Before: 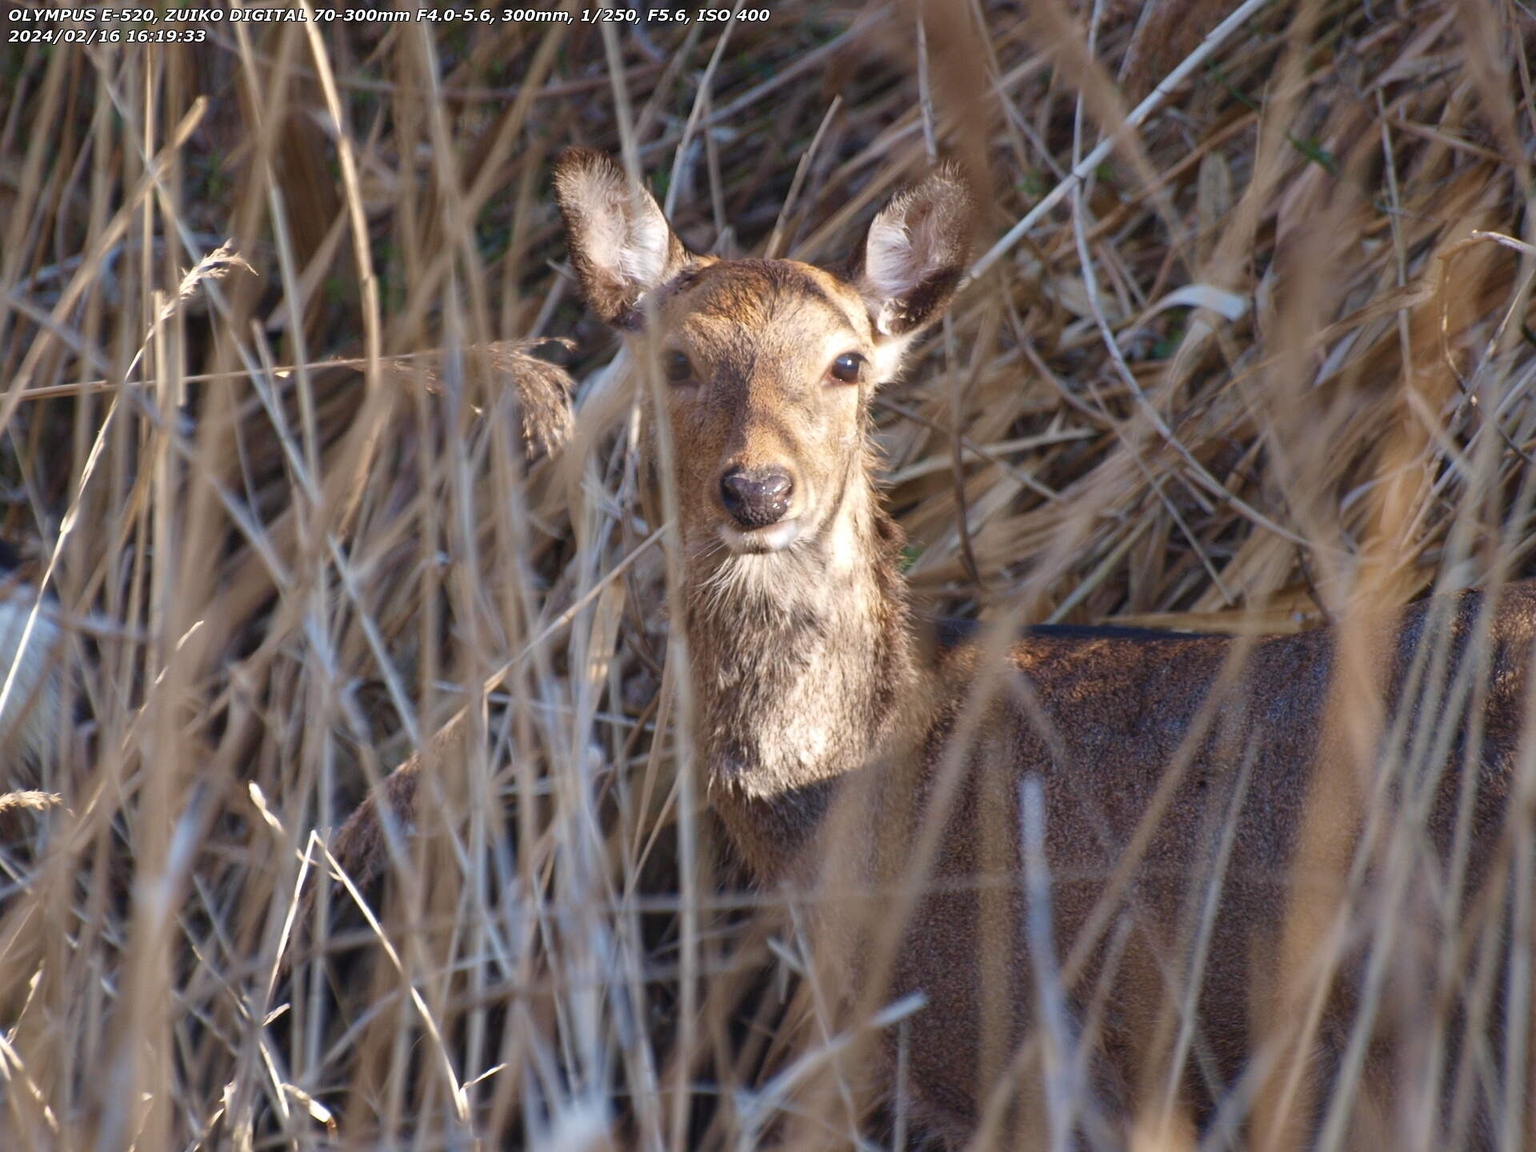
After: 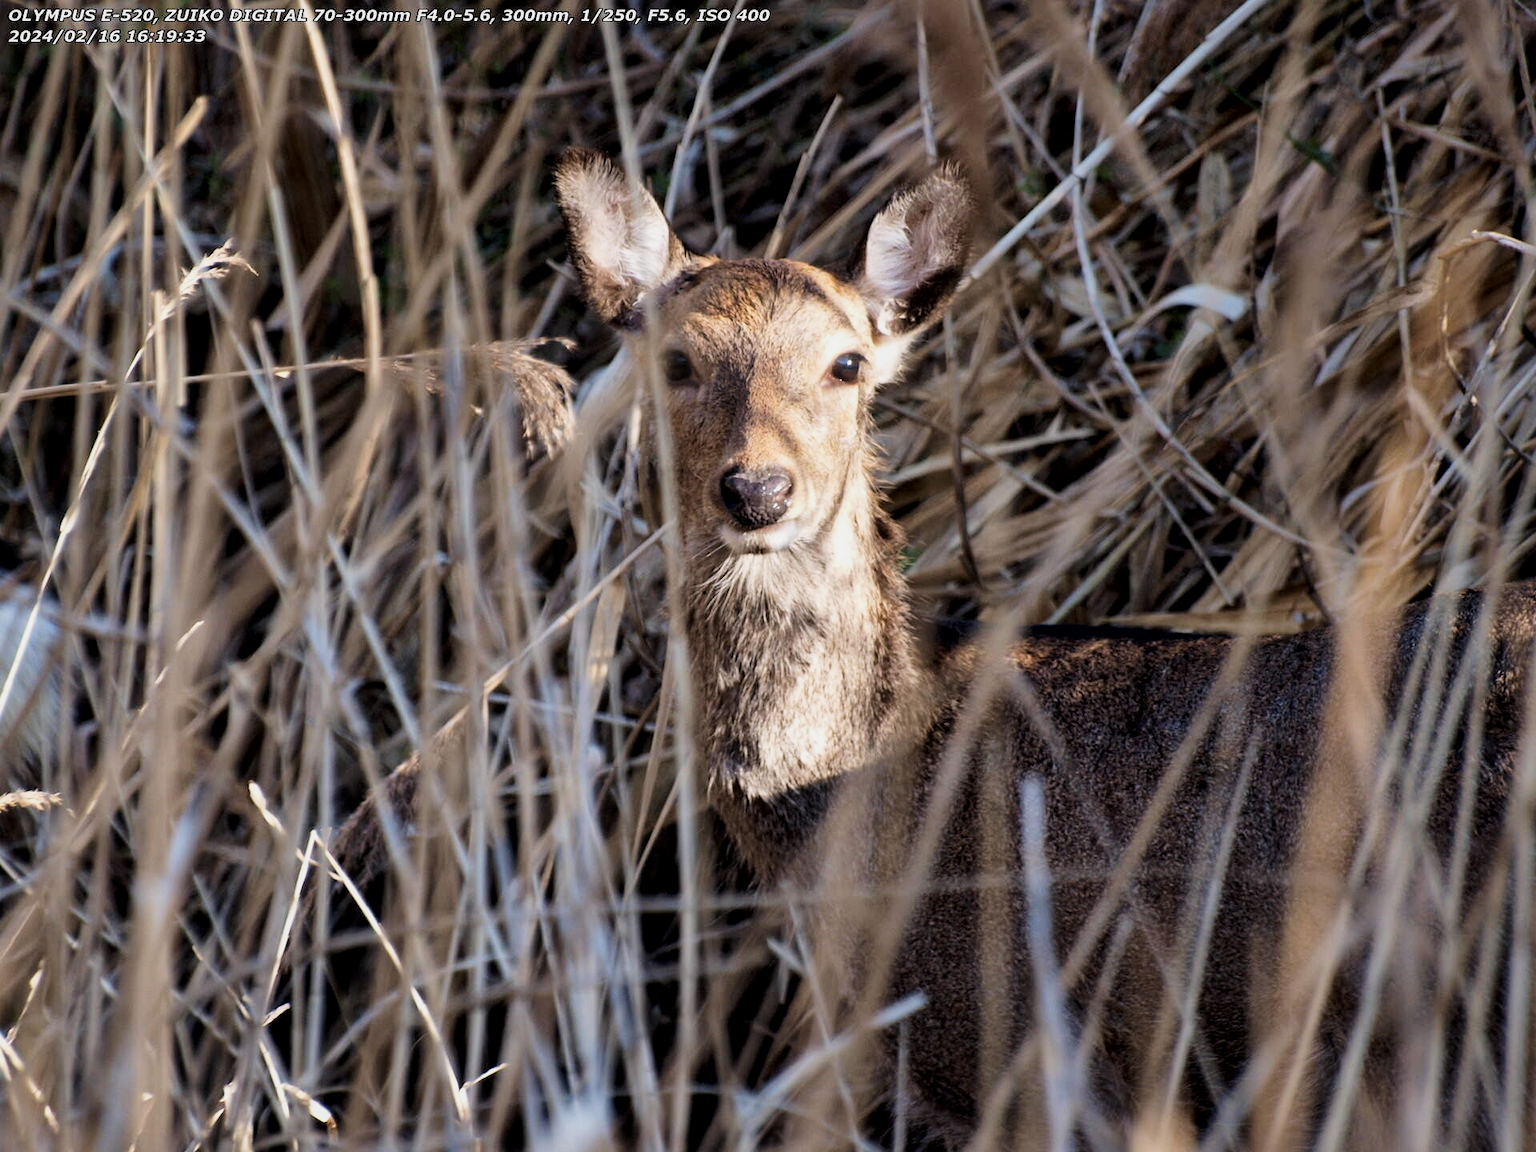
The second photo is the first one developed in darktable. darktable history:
local contrast: mode bilateral grid, contrast 20, coarseness 50, detail 130%, midtone range 0.2
filmic rgb: black relative exposure -5 EV, white relative exposure 3.5 EV, hardness 3.19, contrast 1.3, highlights saturation mix -50%
